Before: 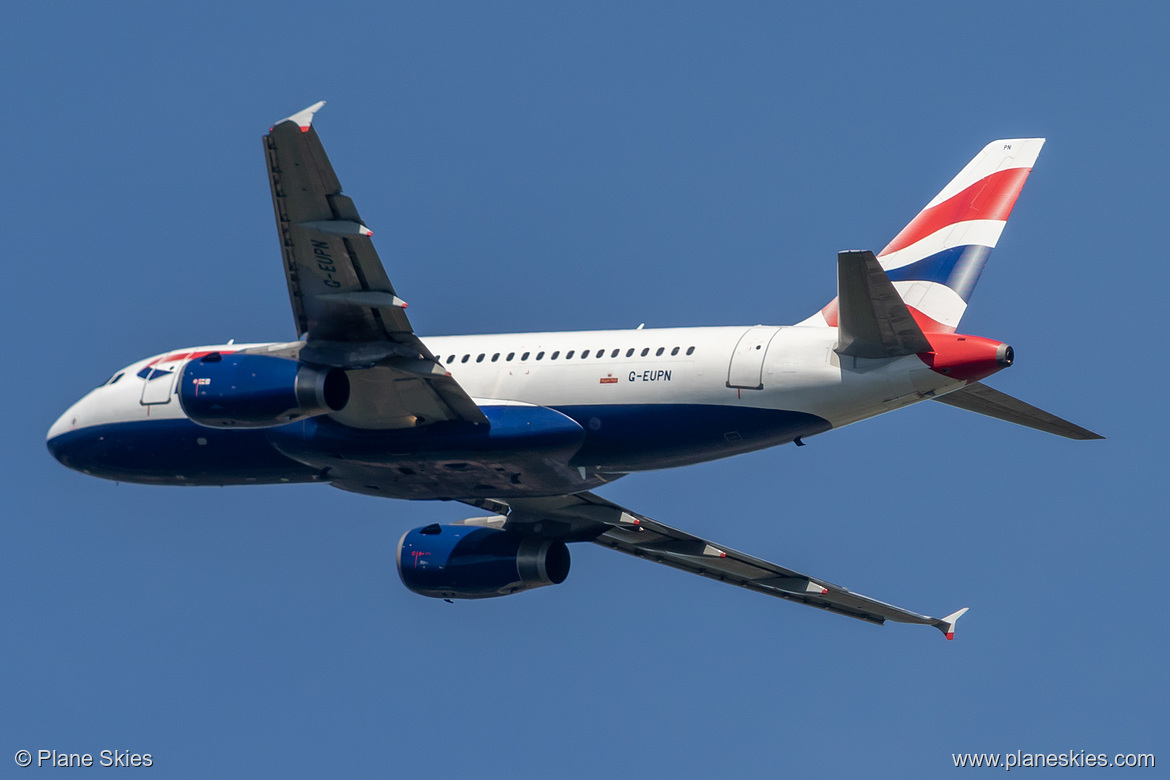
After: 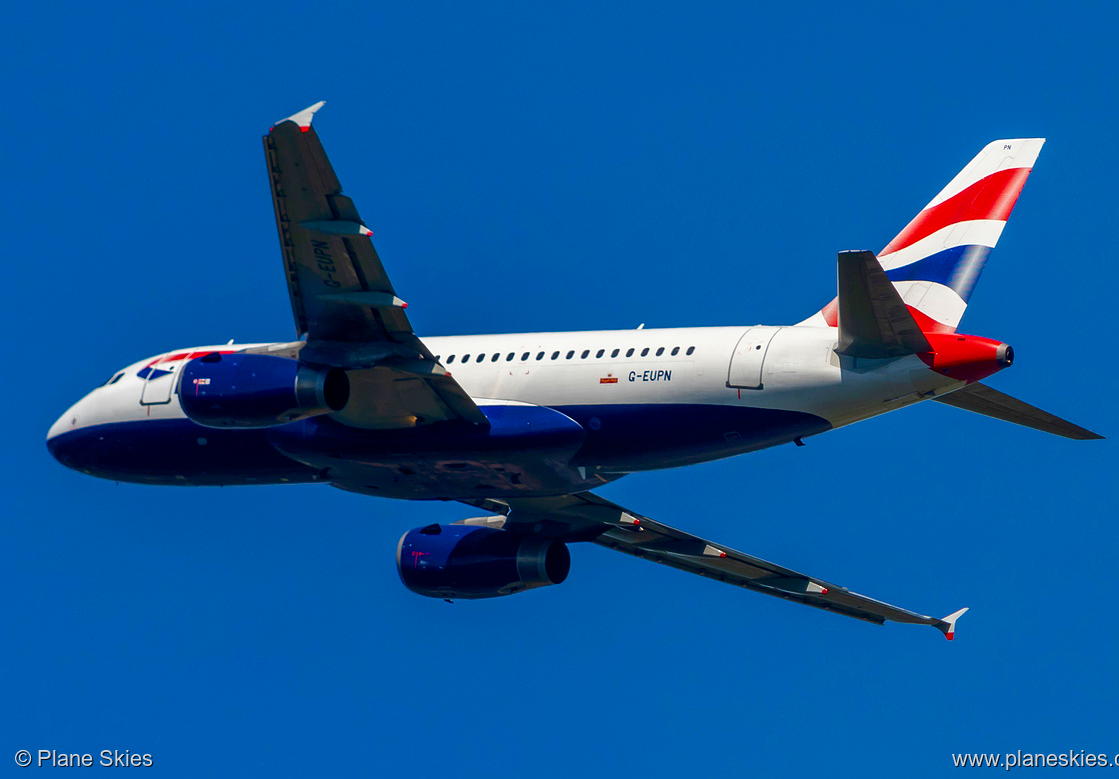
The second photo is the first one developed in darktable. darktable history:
contrast brightness saturation: contrast 0.068, brightness -0.133, saturation 0.062
crop: right 4.335%, bottom 0.041%
color balance rgb: linear chroma grading › global chroma 41.537%, perceptual saturation grading › global saturation 20%, perceptual saturation grading › highlights -25.164%, perceptual saturation grading › shadows 24.799%
